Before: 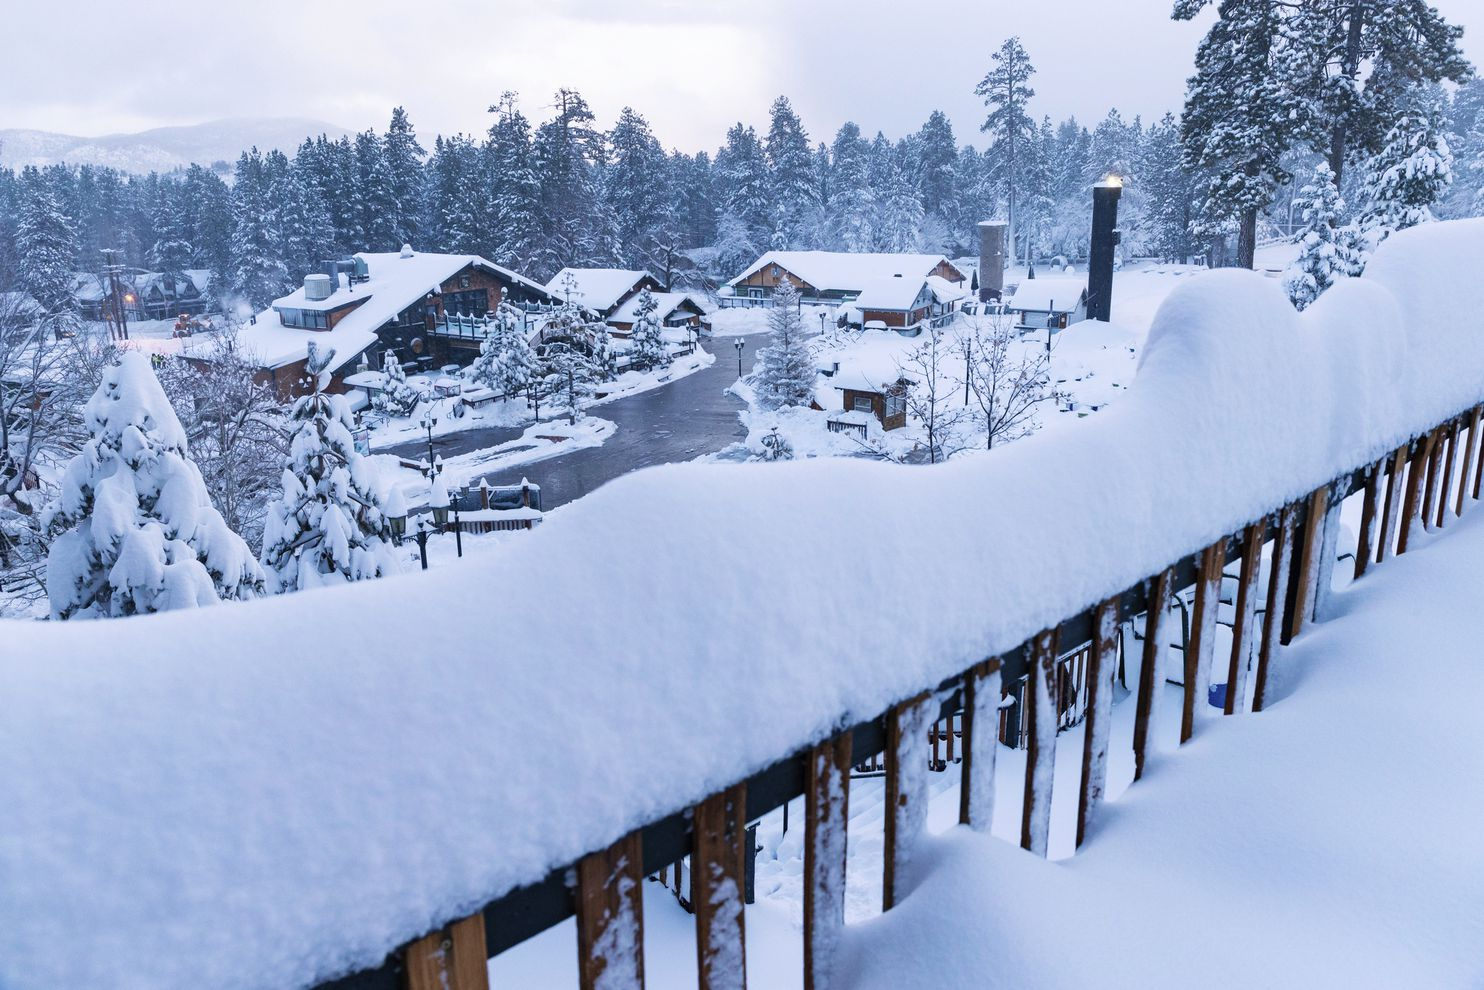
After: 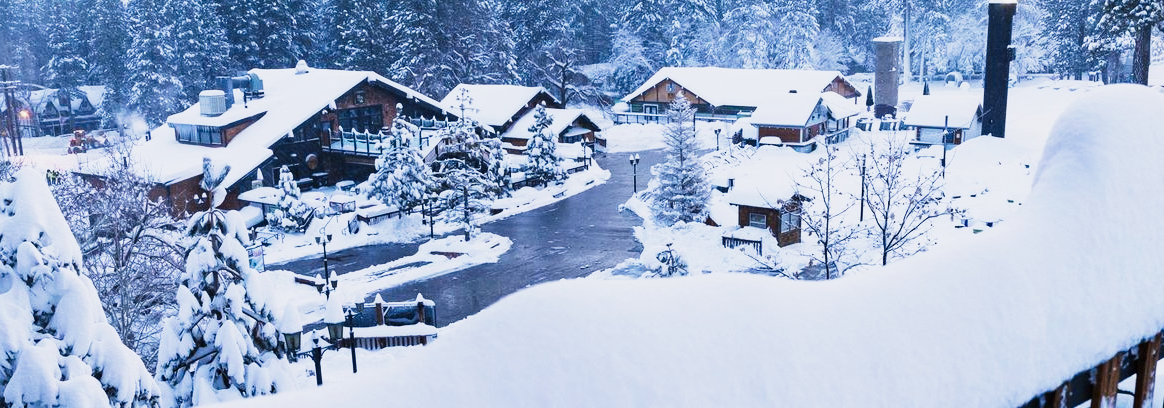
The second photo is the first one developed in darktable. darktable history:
crop: left 7.08%, top 18.685%, right 14.459%, bottom 40.013%
tone curve: curves: ch0 [(0, 0.001) (0.139, 0.096) (0.311, 0.278) (0.495, 0.531) (0.718, 0.816) (0.841, 0.909) (1, 0.967)]; ch1 [(0, 0) (0.272, 0.249) (0.388, 0.385) (0.469, 0.456) (0.495, 0.497) (0.538, 0.554) (0.578, 0.605) (0.707, 0.778) (1, 1)]; ch2 [(0, 0) (0.125, 0.089) (0.353, 0.329) (0.443, 0.408) (0.502, 0.499) (0.557, 0.542) (0.608, 0.635) (1, 1)], preserve colors none
